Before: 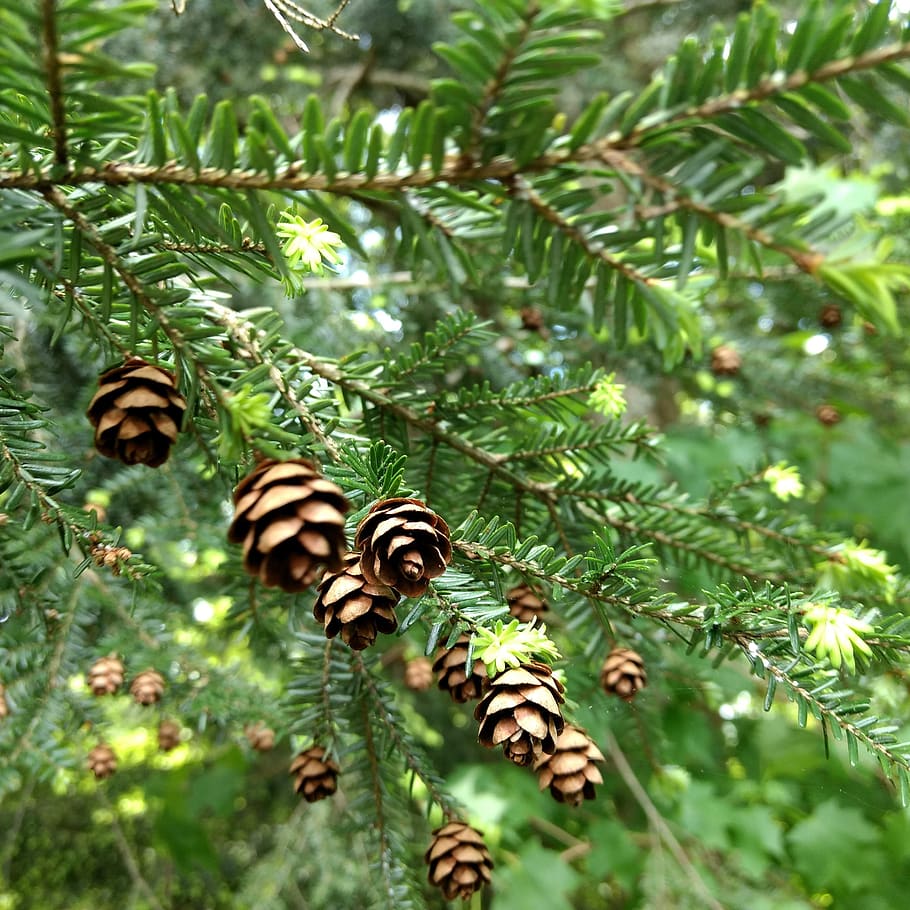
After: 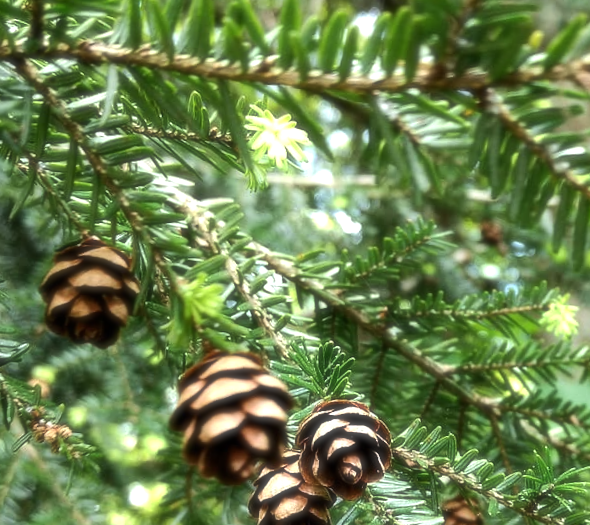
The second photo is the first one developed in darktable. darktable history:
crop and rotate: angle -4.99°, left 2.122%, top 6.945%, right 27.566%, bottom 30.519%
tone equalizer: -8 EV -0.417 EV, -7 EV -0.389 EV, -6 EV -0.333 EV, -5 EV -0.222 EV, -3 EV 0.222 EV, -2 EV 0.333 EV, -1 EV 0.389 EV, +0 EV 0.417 EV, edges refinement/feathering 500, mask exposure compensation -1.57 EV, preserve details no
soften: size 19.52%, mix 20.32%
